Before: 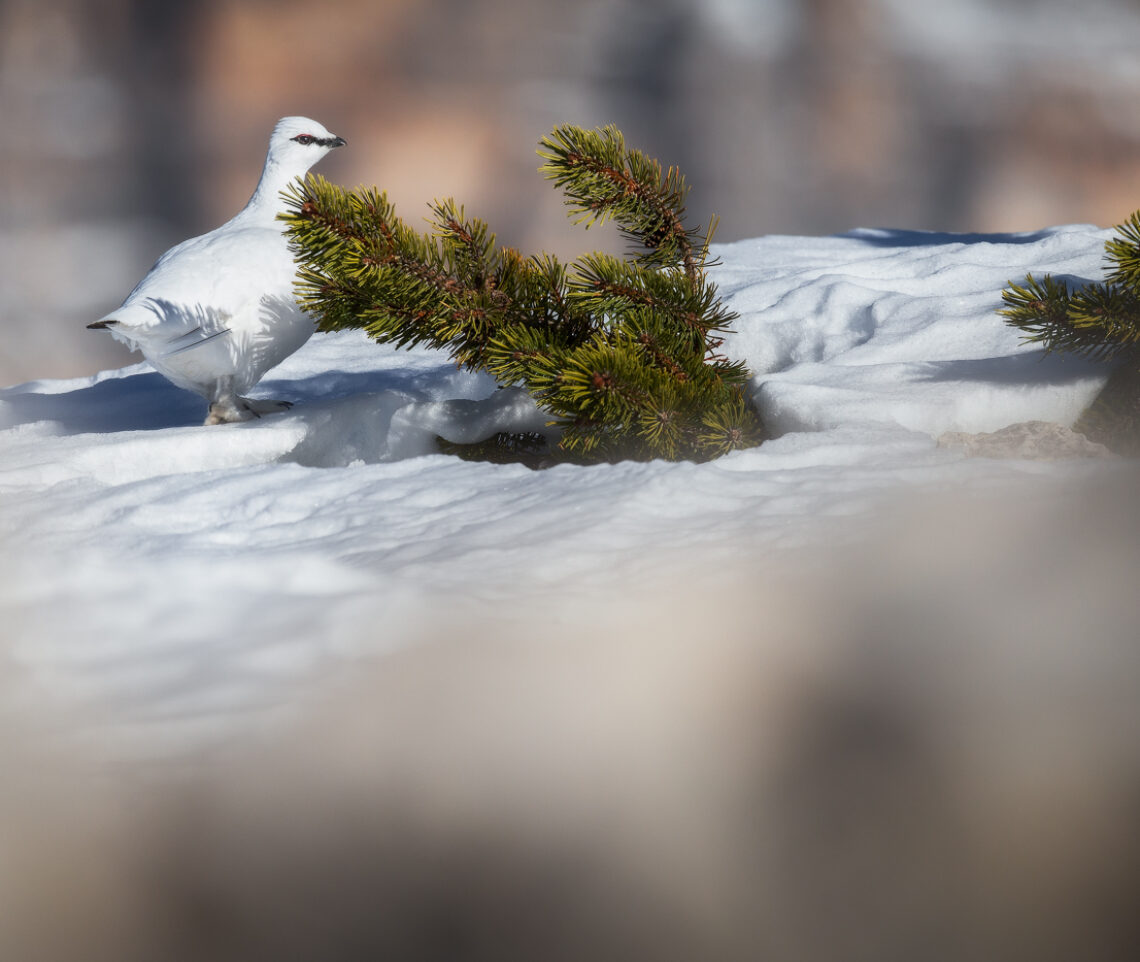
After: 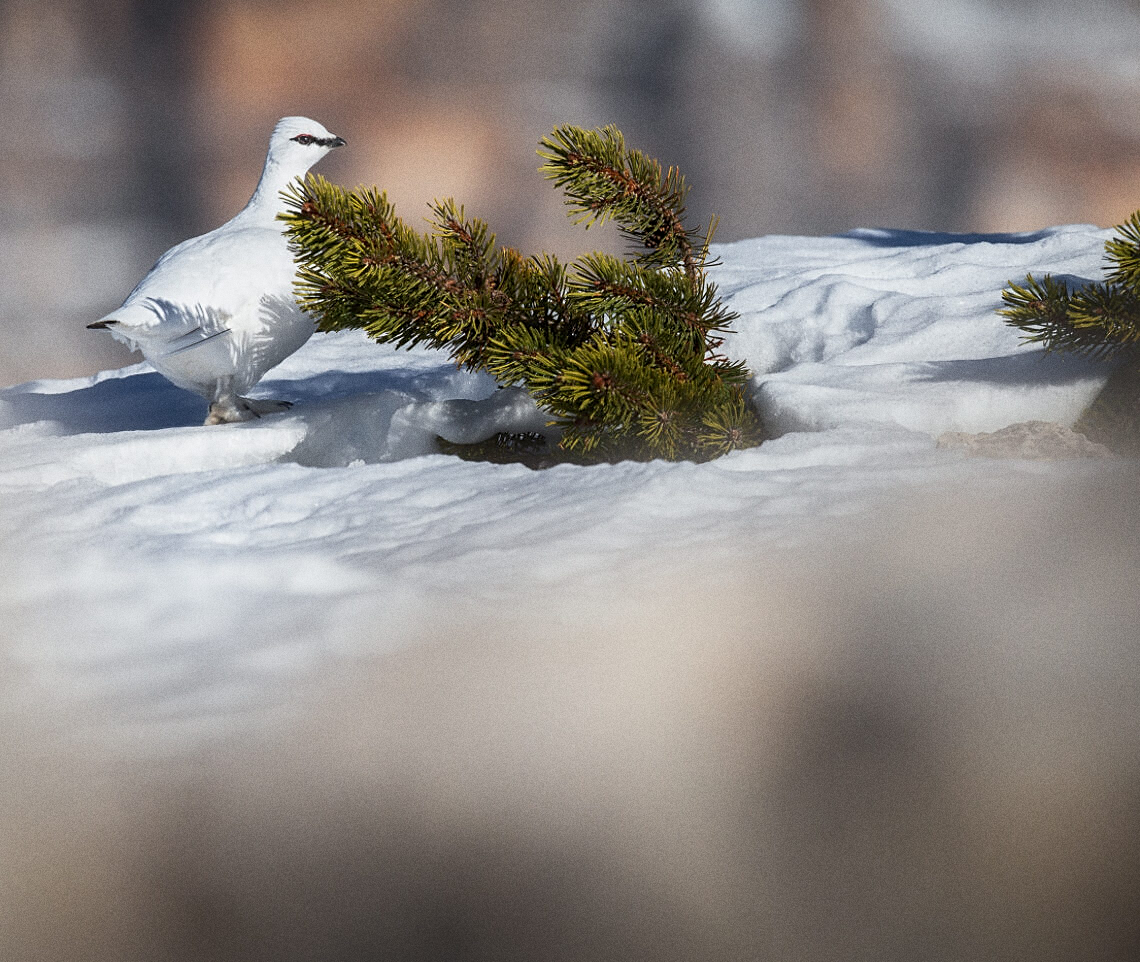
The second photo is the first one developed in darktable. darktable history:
grain: on, module defaults
sharpen: on, module defaults
